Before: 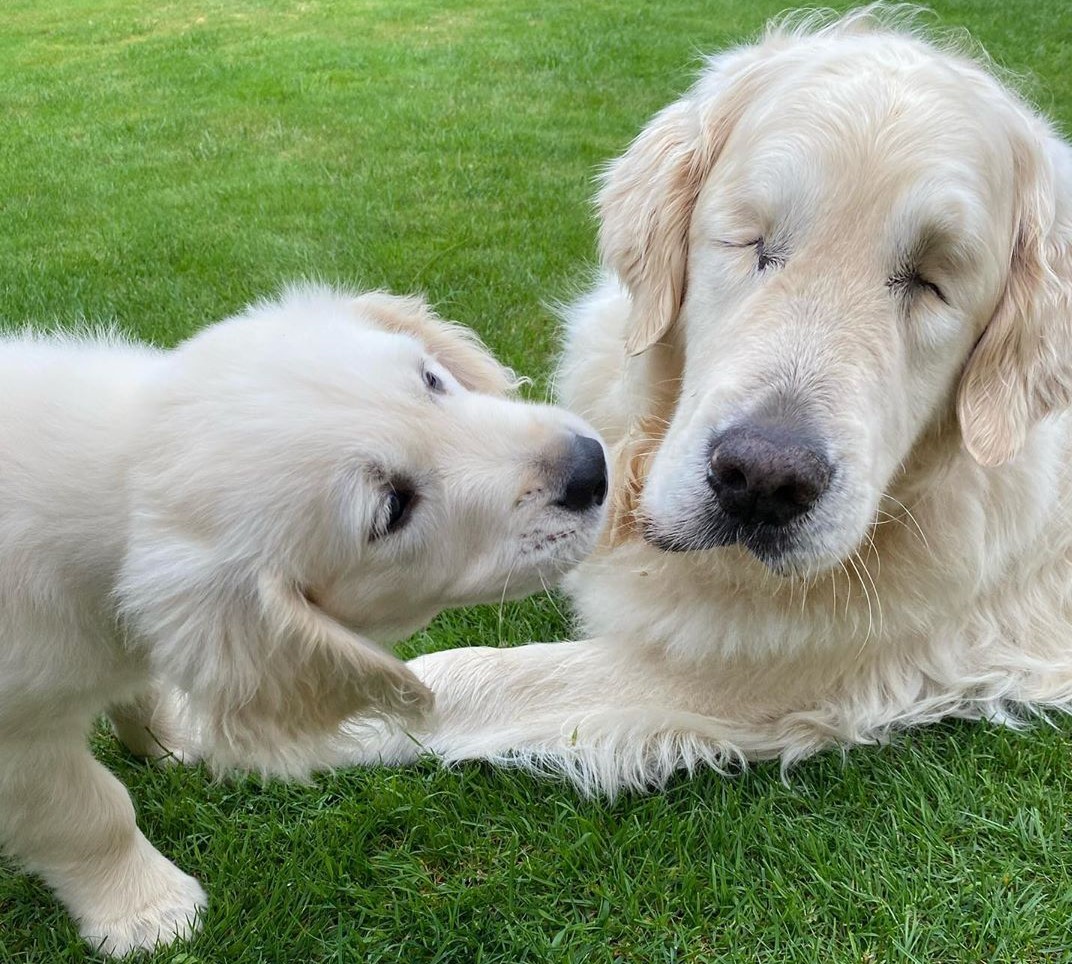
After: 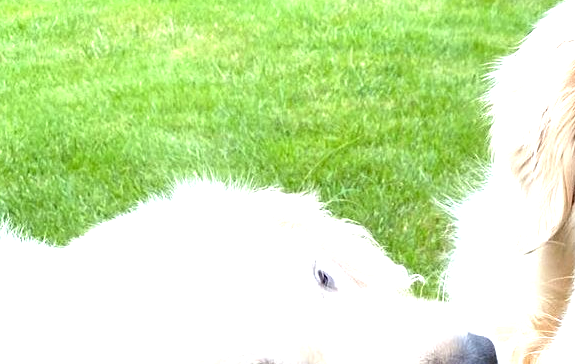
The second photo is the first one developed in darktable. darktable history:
exposure: black level correction 0.001, exposure 1.398 EV, compensate exposure bias true, compensate highlight preservation false
crop: left 10.121%, top 10.631%, right 36.218%, bottom 51.526%
